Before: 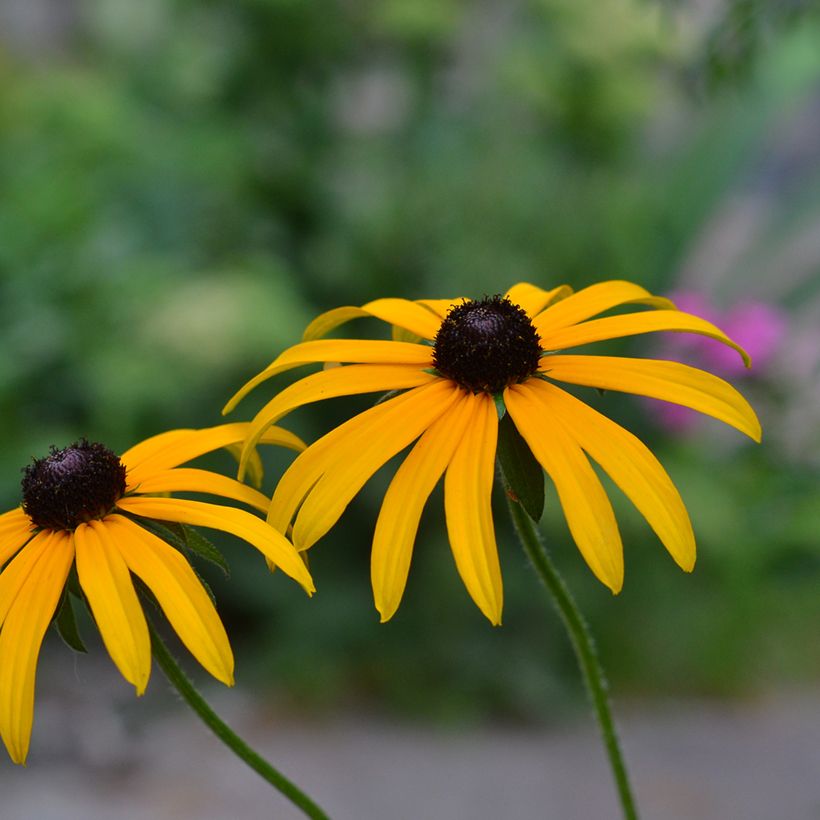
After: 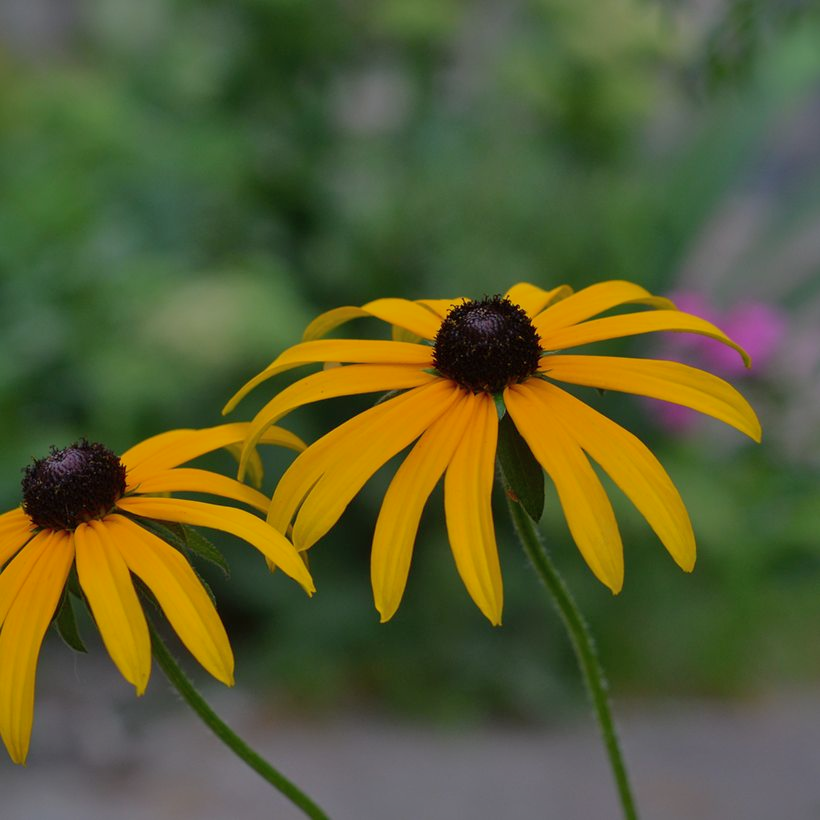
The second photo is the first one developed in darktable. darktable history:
exposure: exposure -0.491 EV, compensate highlight preservation false
shadows and highlights: on, module defaults
